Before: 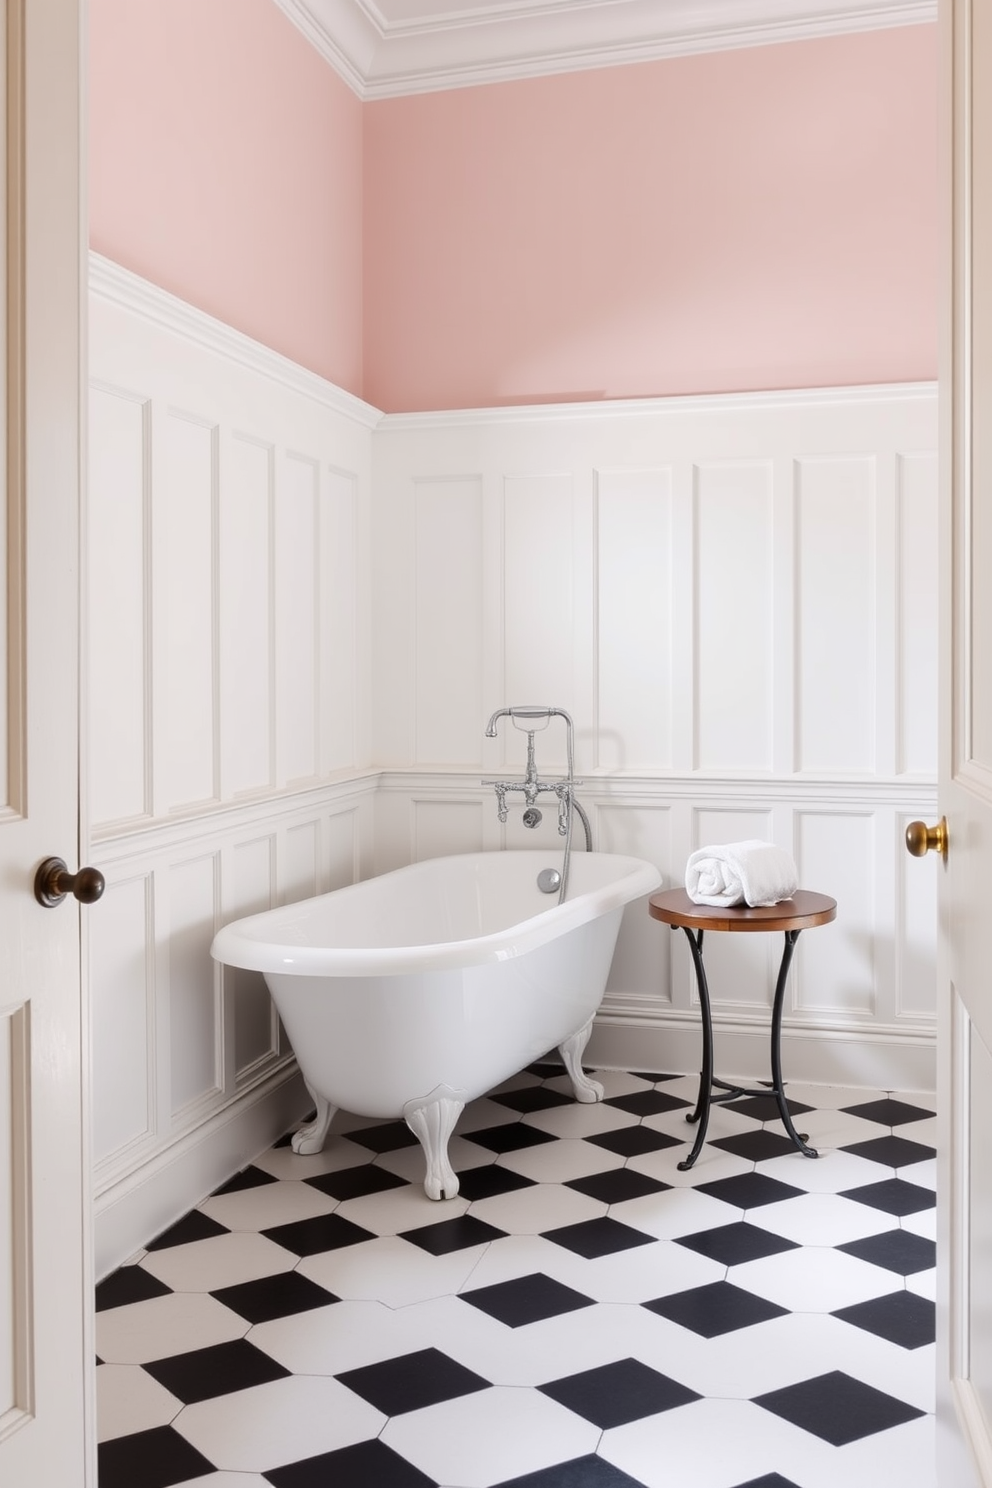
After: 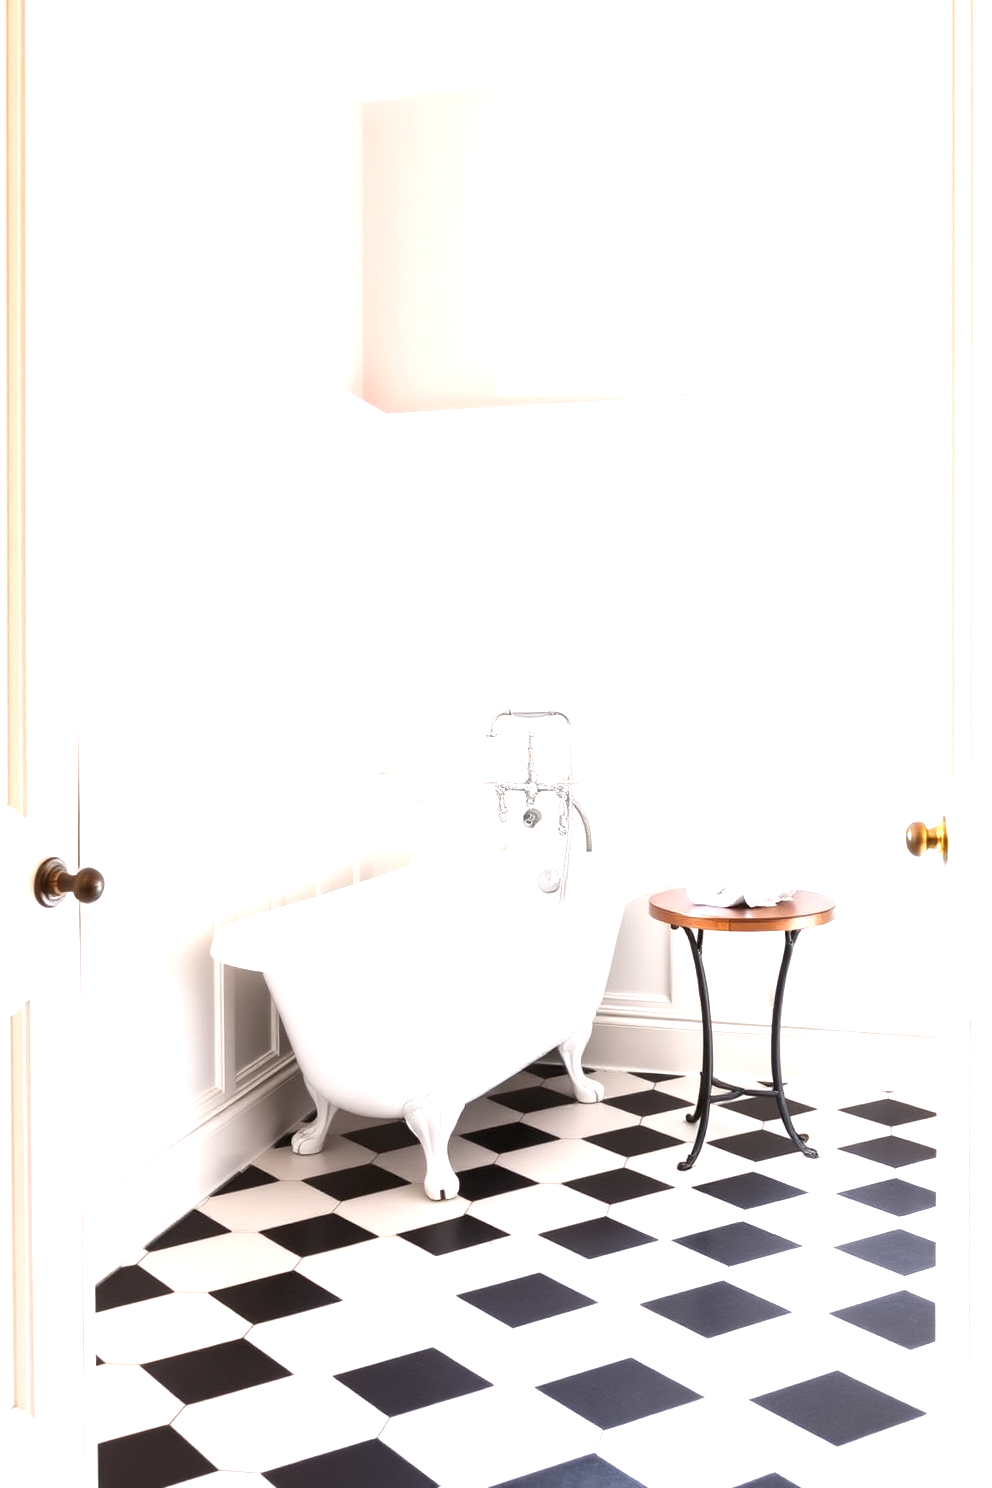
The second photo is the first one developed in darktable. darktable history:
exposure: black level correction 0, exposure 1.446 EV, compensate highlight preservation false
